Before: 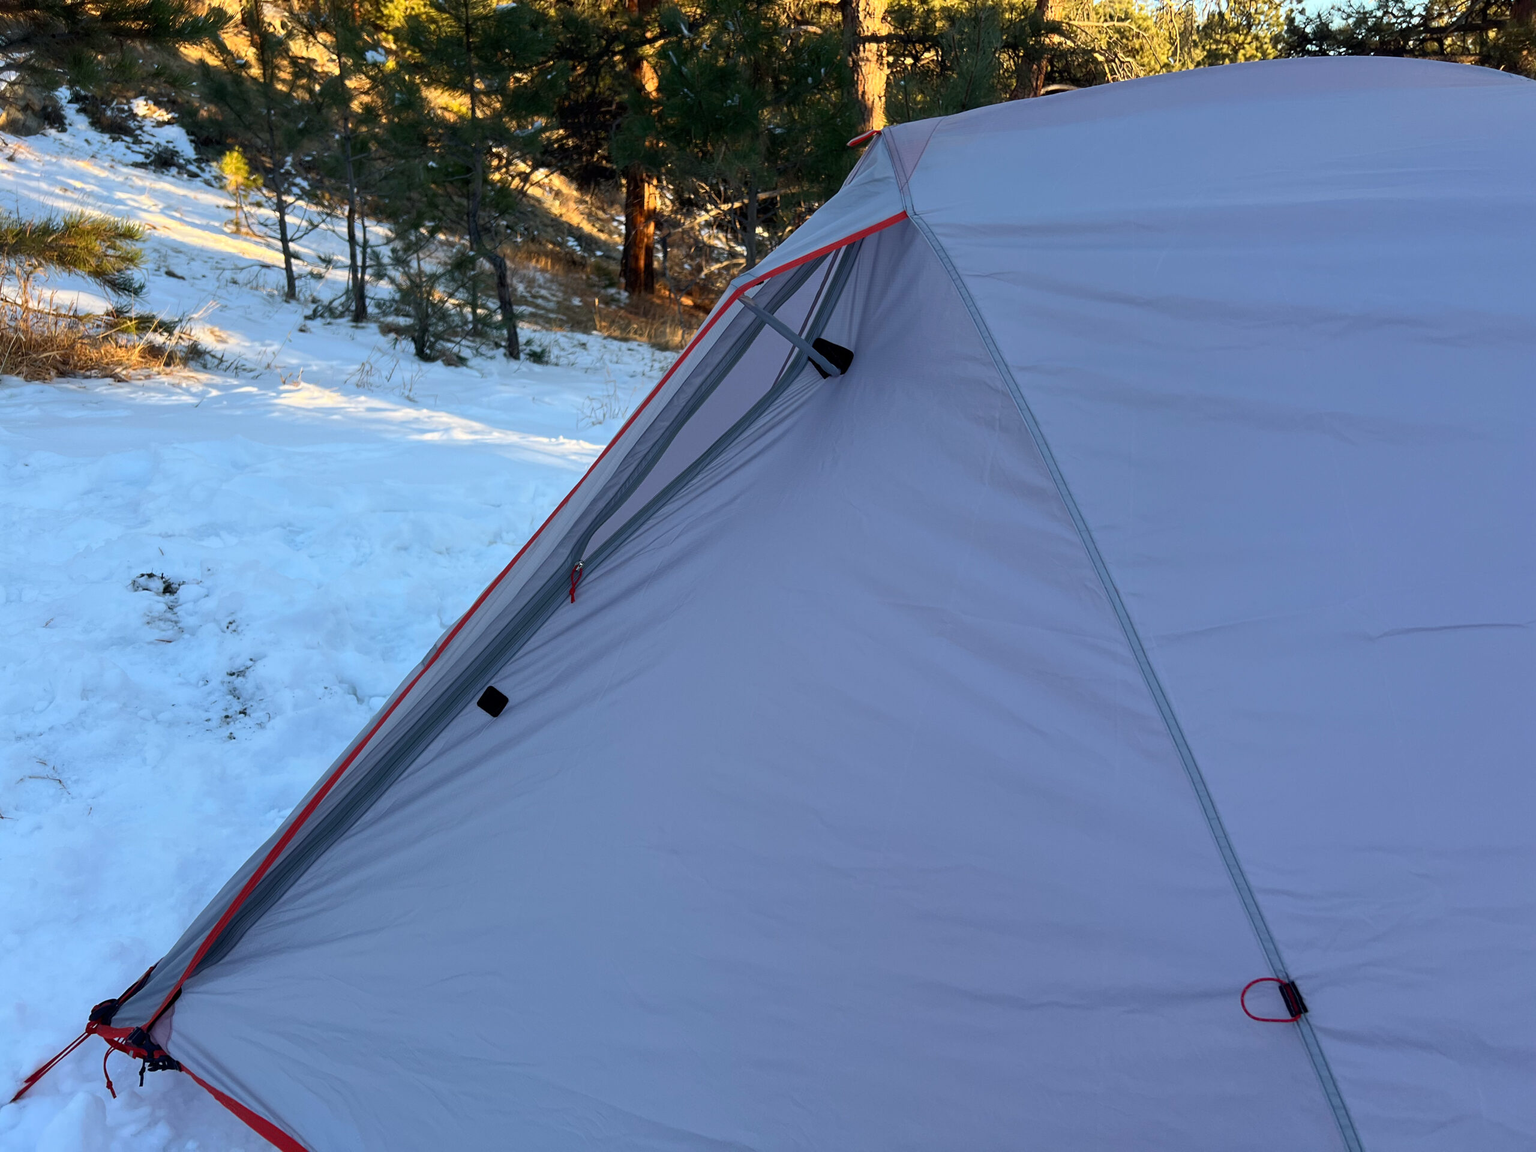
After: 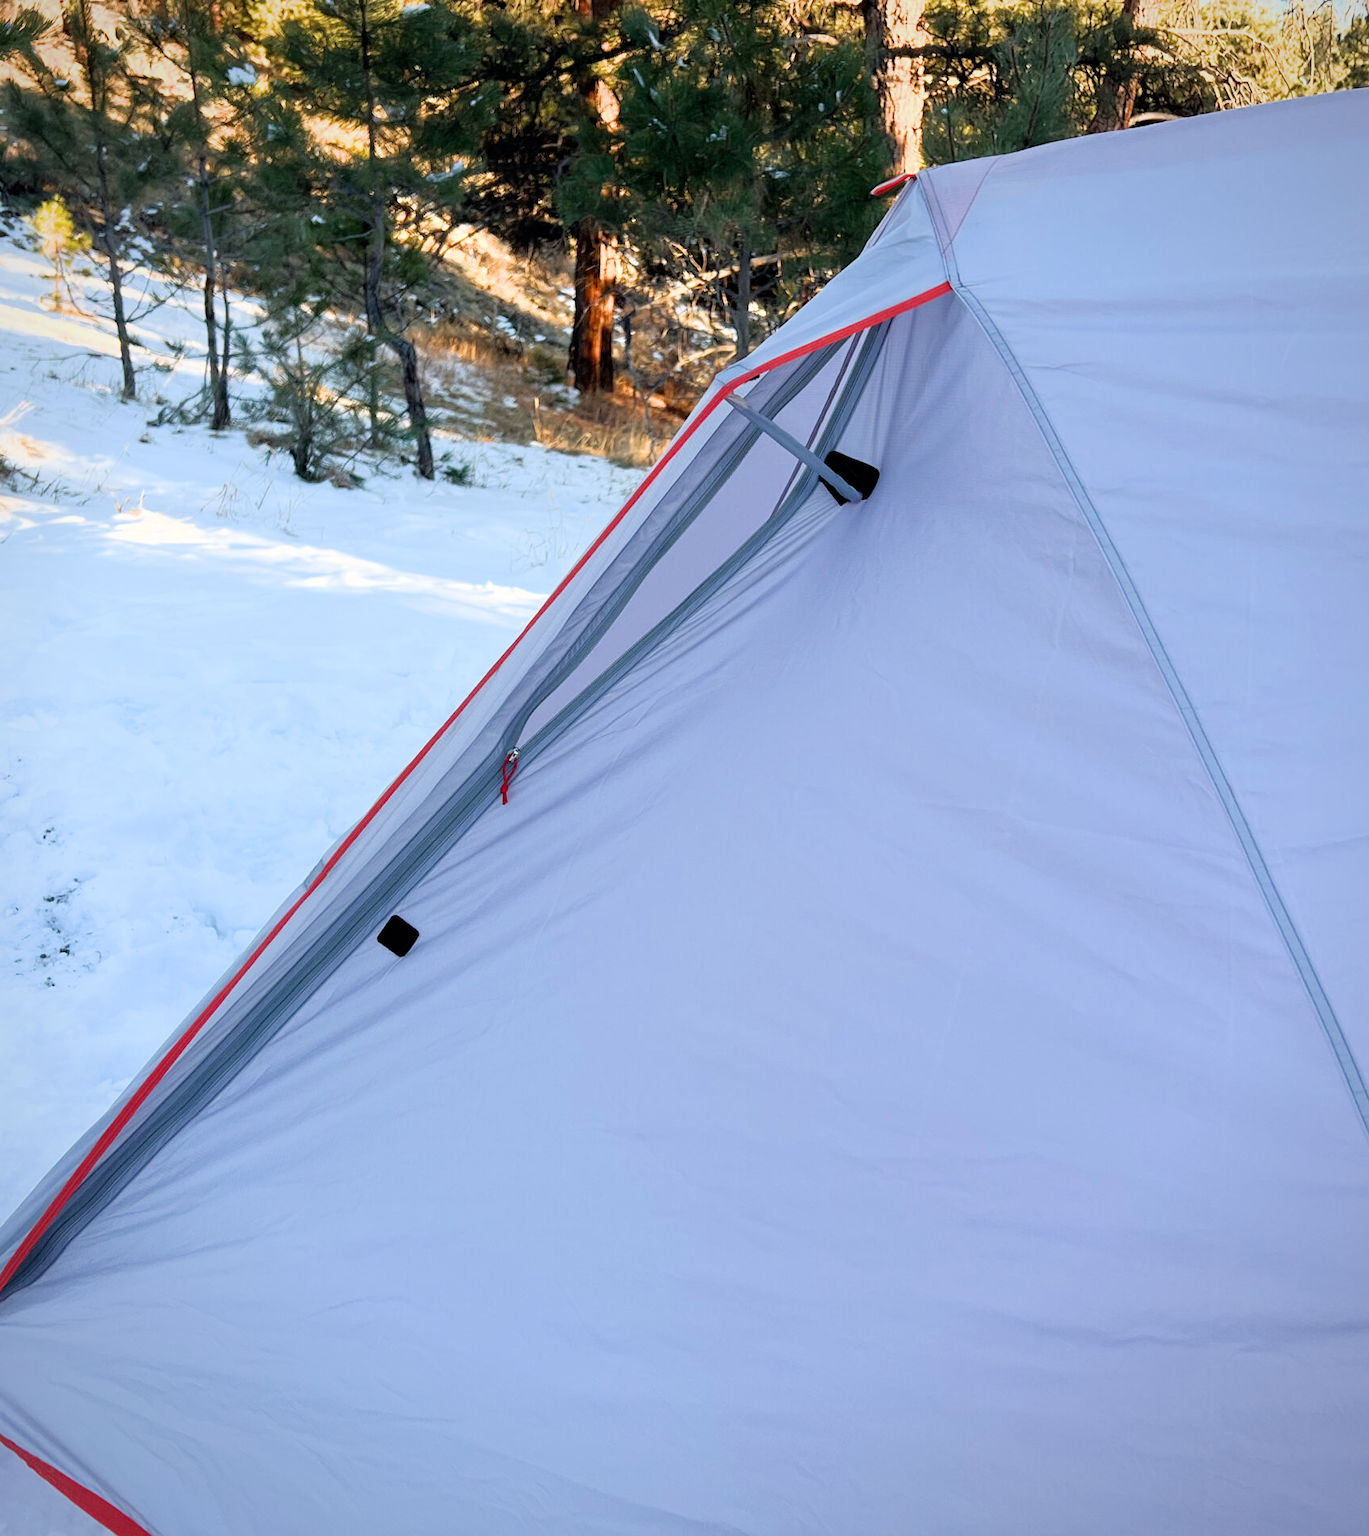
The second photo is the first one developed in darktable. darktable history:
vignetting: fall-off radius 82.63%, brightness -0.582, saturation -0.11
crop and rotate: left 12.667%, right 20.481%
filmic rgb: black relative exposure -8 EV, white relative exposure 4.05 EV, hardness 4.13, iterations of high-quality reconstruction 0
exposure: exposure 1.52 EV, compensate highlight preservation false
